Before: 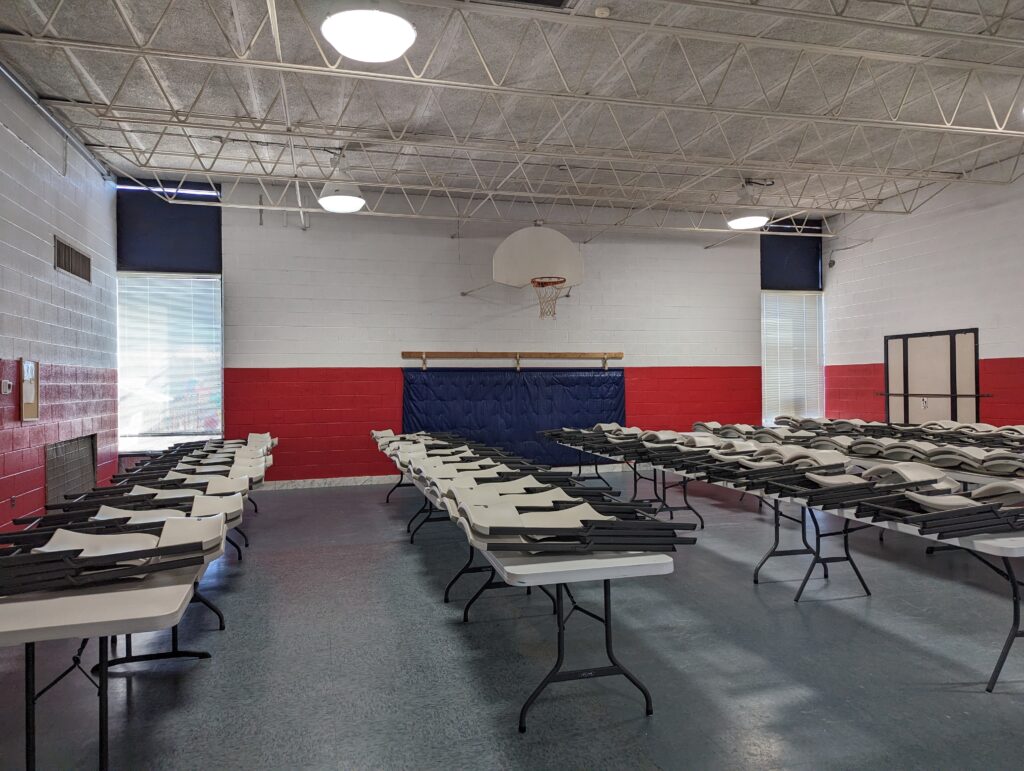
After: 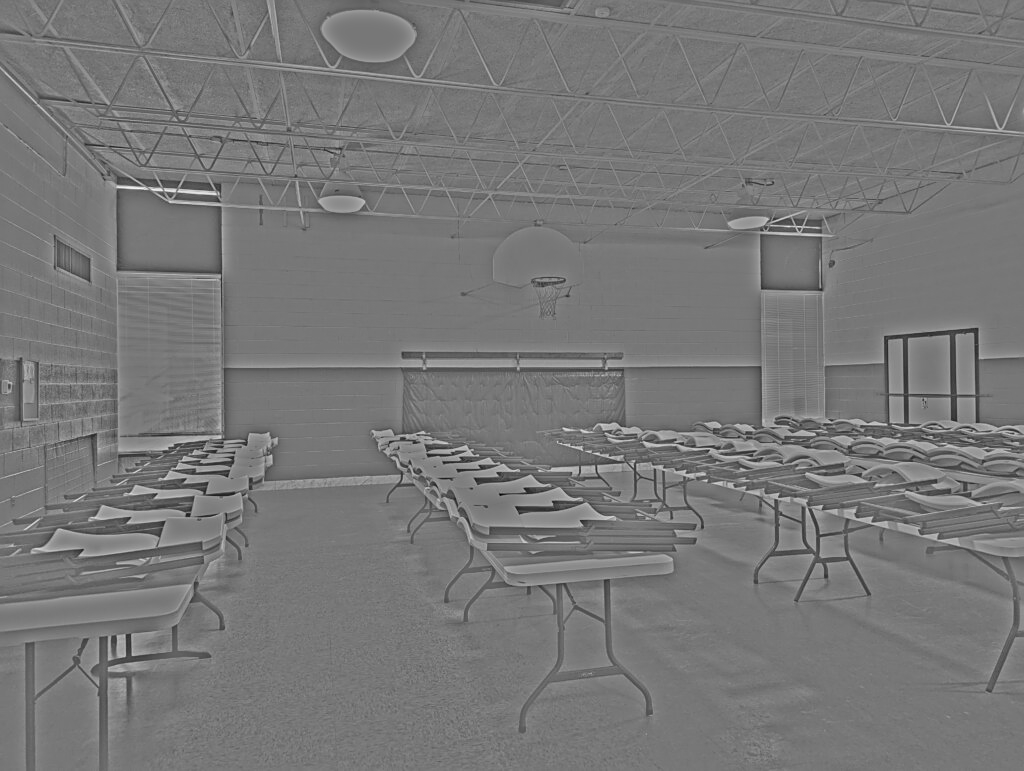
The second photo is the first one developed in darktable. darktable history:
highpass: sharpness 25.84%, contrast boost 14.94%
sharpen: on, module defaults
